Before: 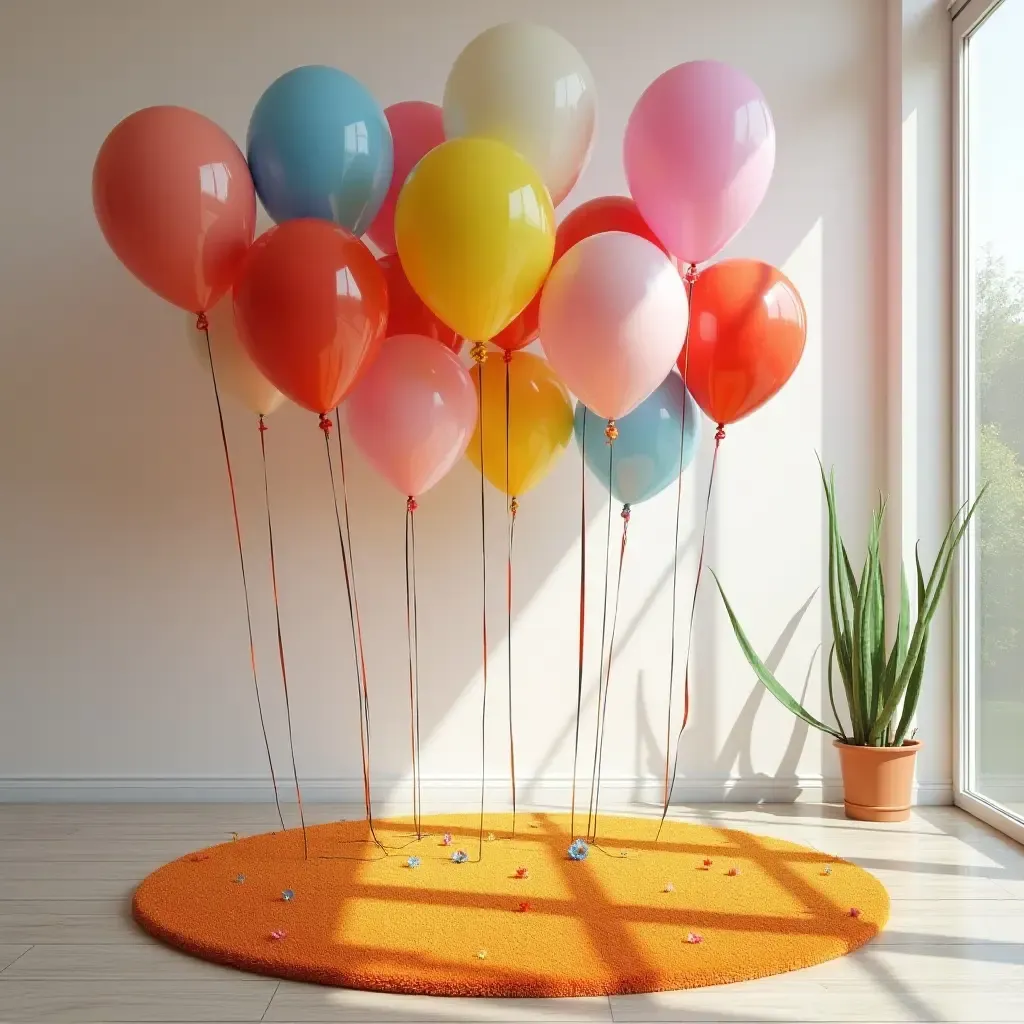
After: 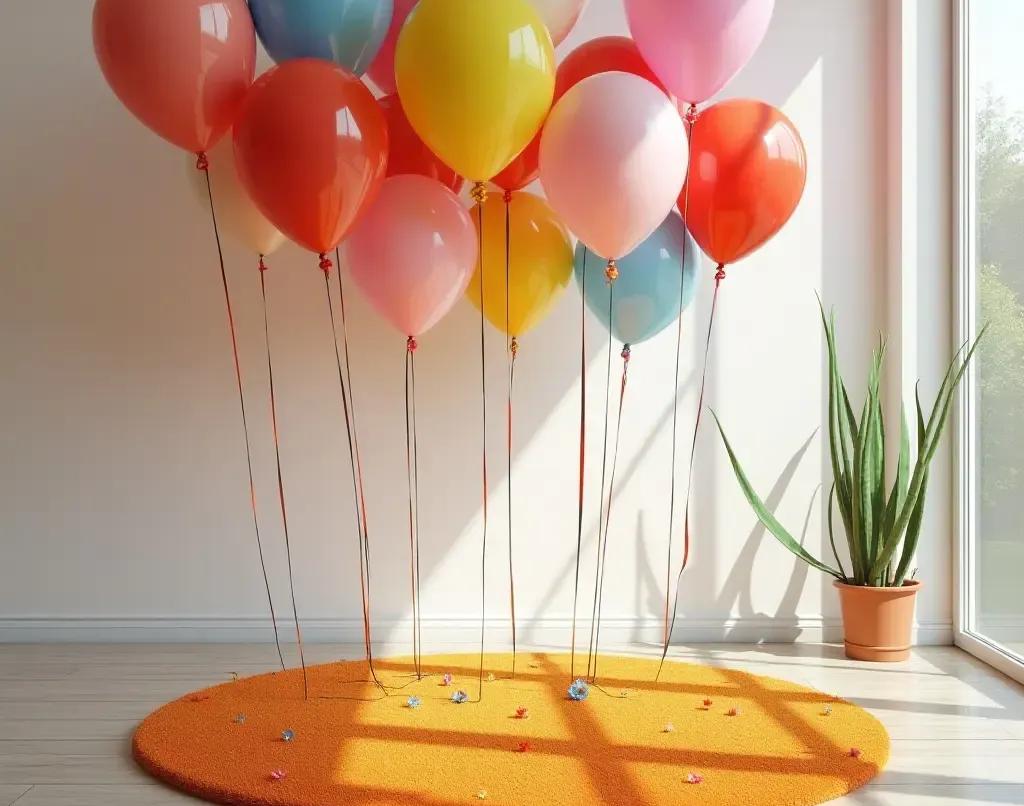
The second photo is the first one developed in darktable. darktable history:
crop and rotate: top 15.693%, bottom 5.509%
